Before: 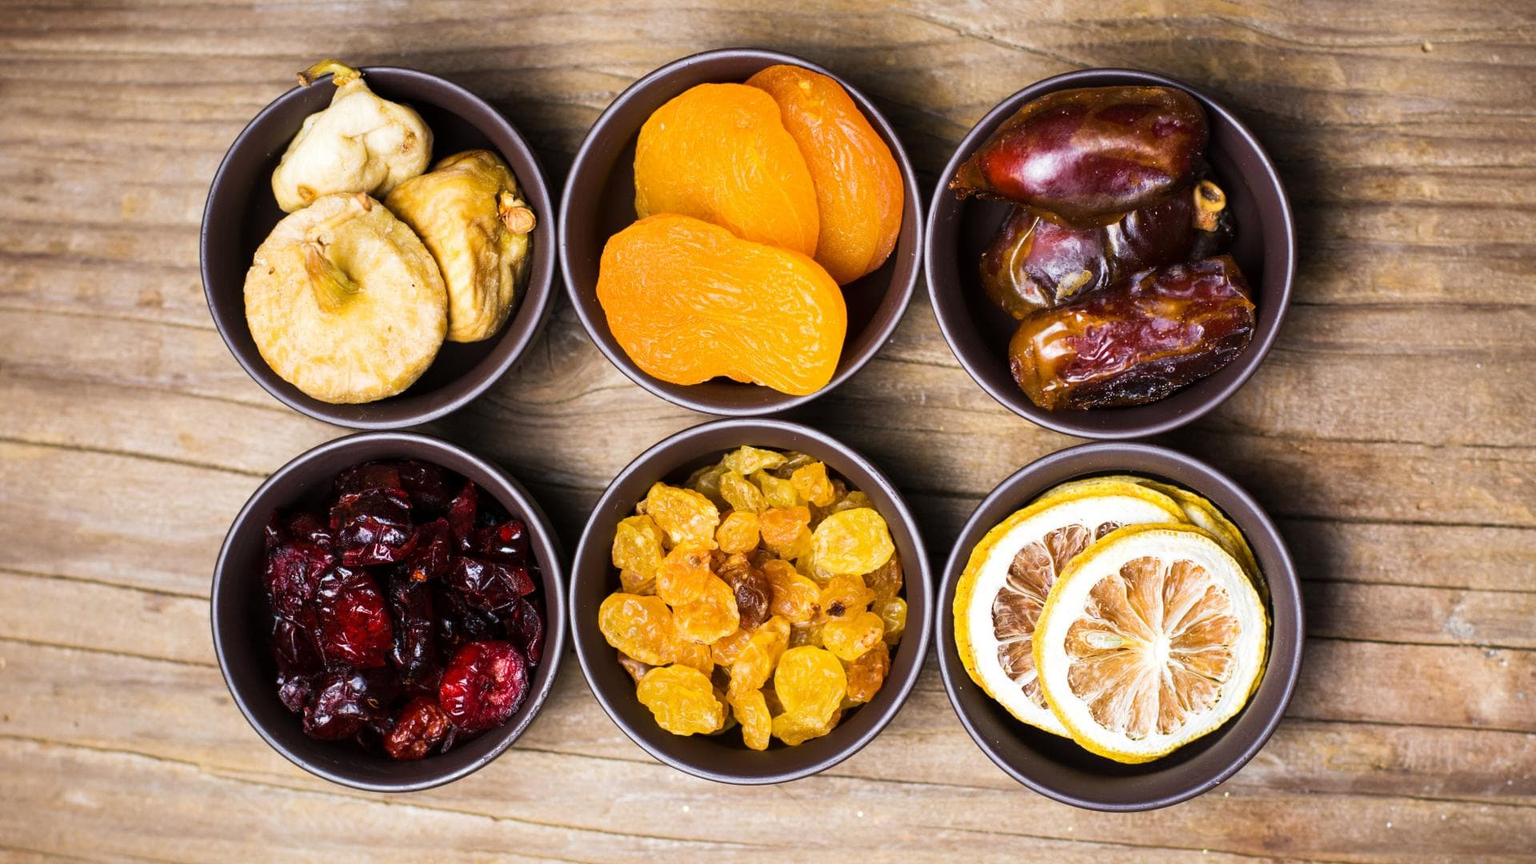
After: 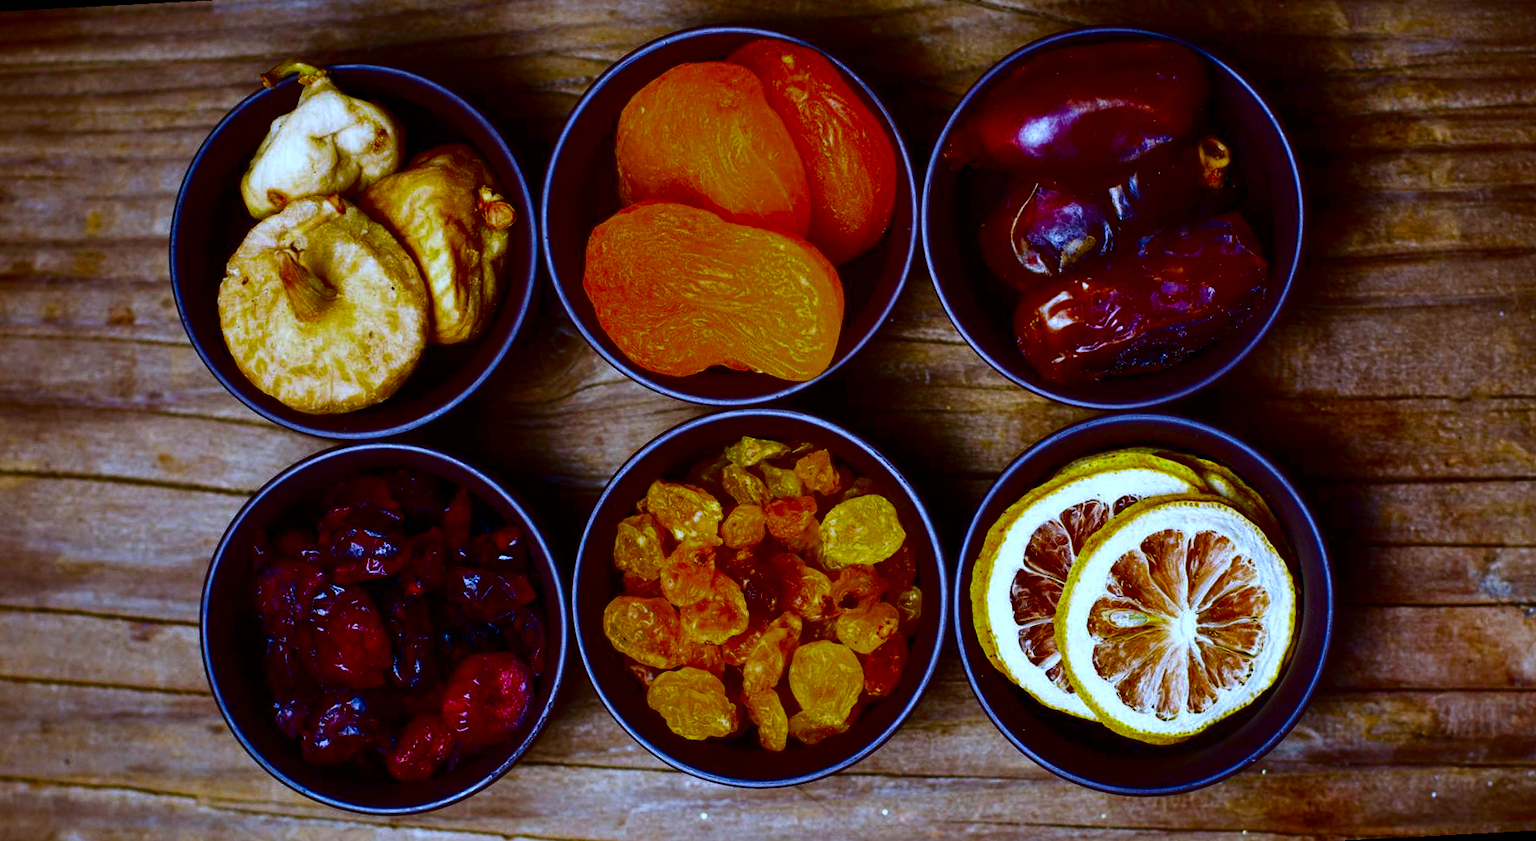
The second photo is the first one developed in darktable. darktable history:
rotate and perspective: rotation -3°, crop left 0.031, crop right 0.968, crop top 0.07, crop bottom 0.93
contrast brightness saturation: brightness -1, saturation 1
white balance: red 0.926, green 1.003, blue 1.133
